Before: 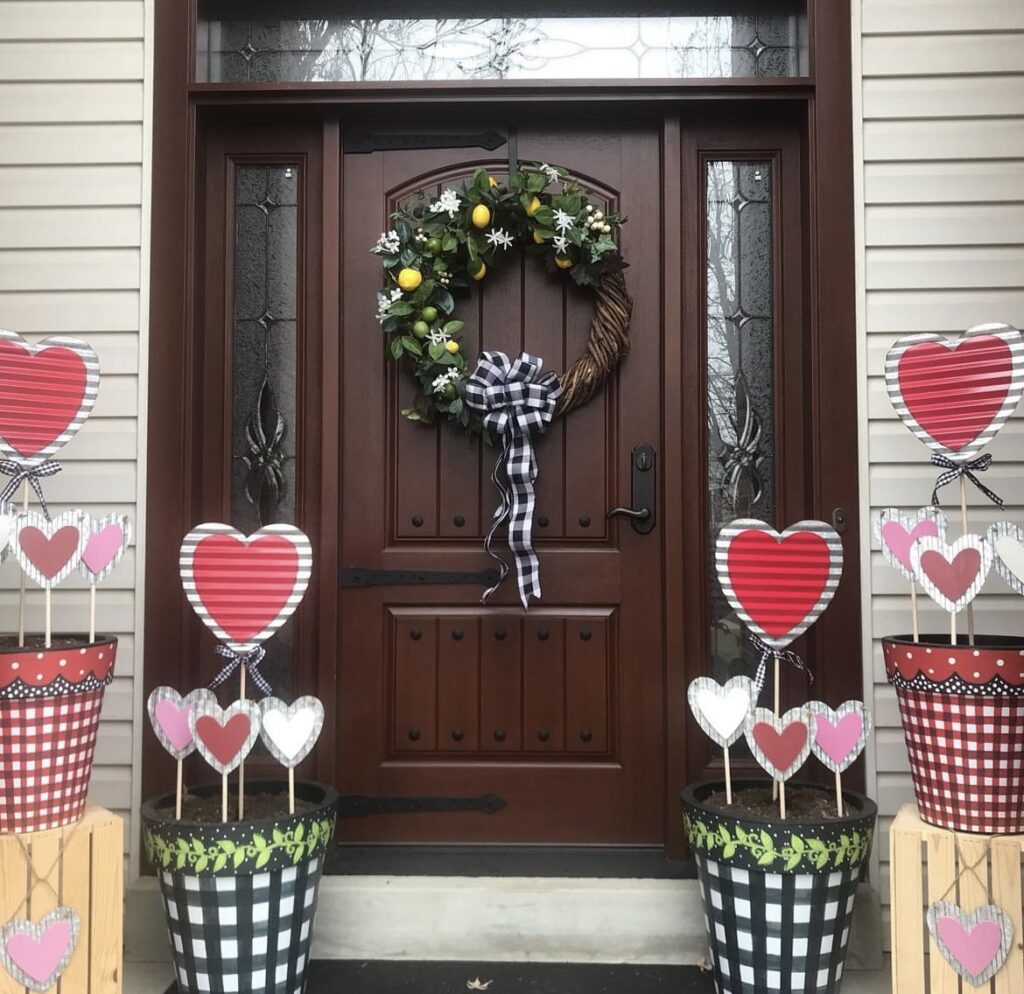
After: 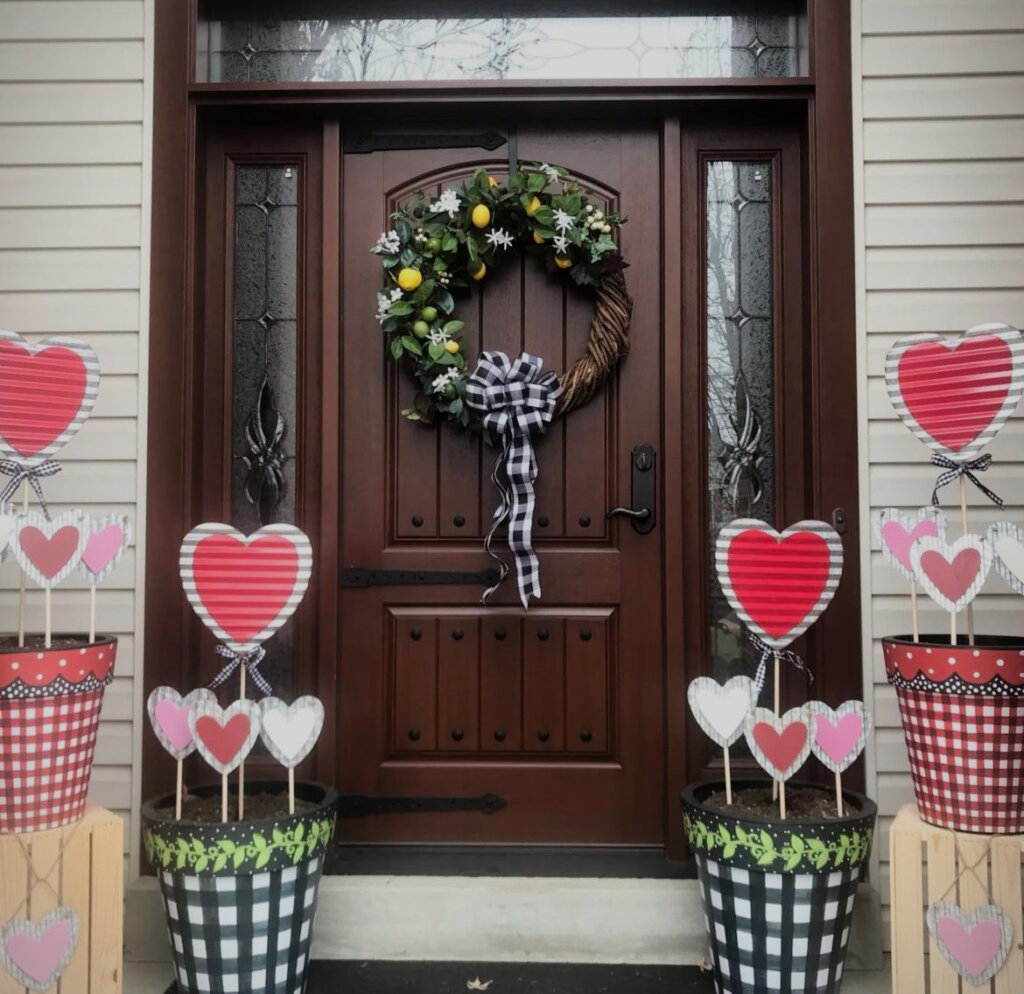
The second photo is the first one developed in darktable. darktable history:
filmic rgb: black relative exposure -7.65 EV, white relative exposure 4.56 EV, hardness 3.61
lowpass: radius 0.5, unbound 0
vignetting: fall-off start 100%, fall-off radius 64.94%, automatic ratio true, unbound false
